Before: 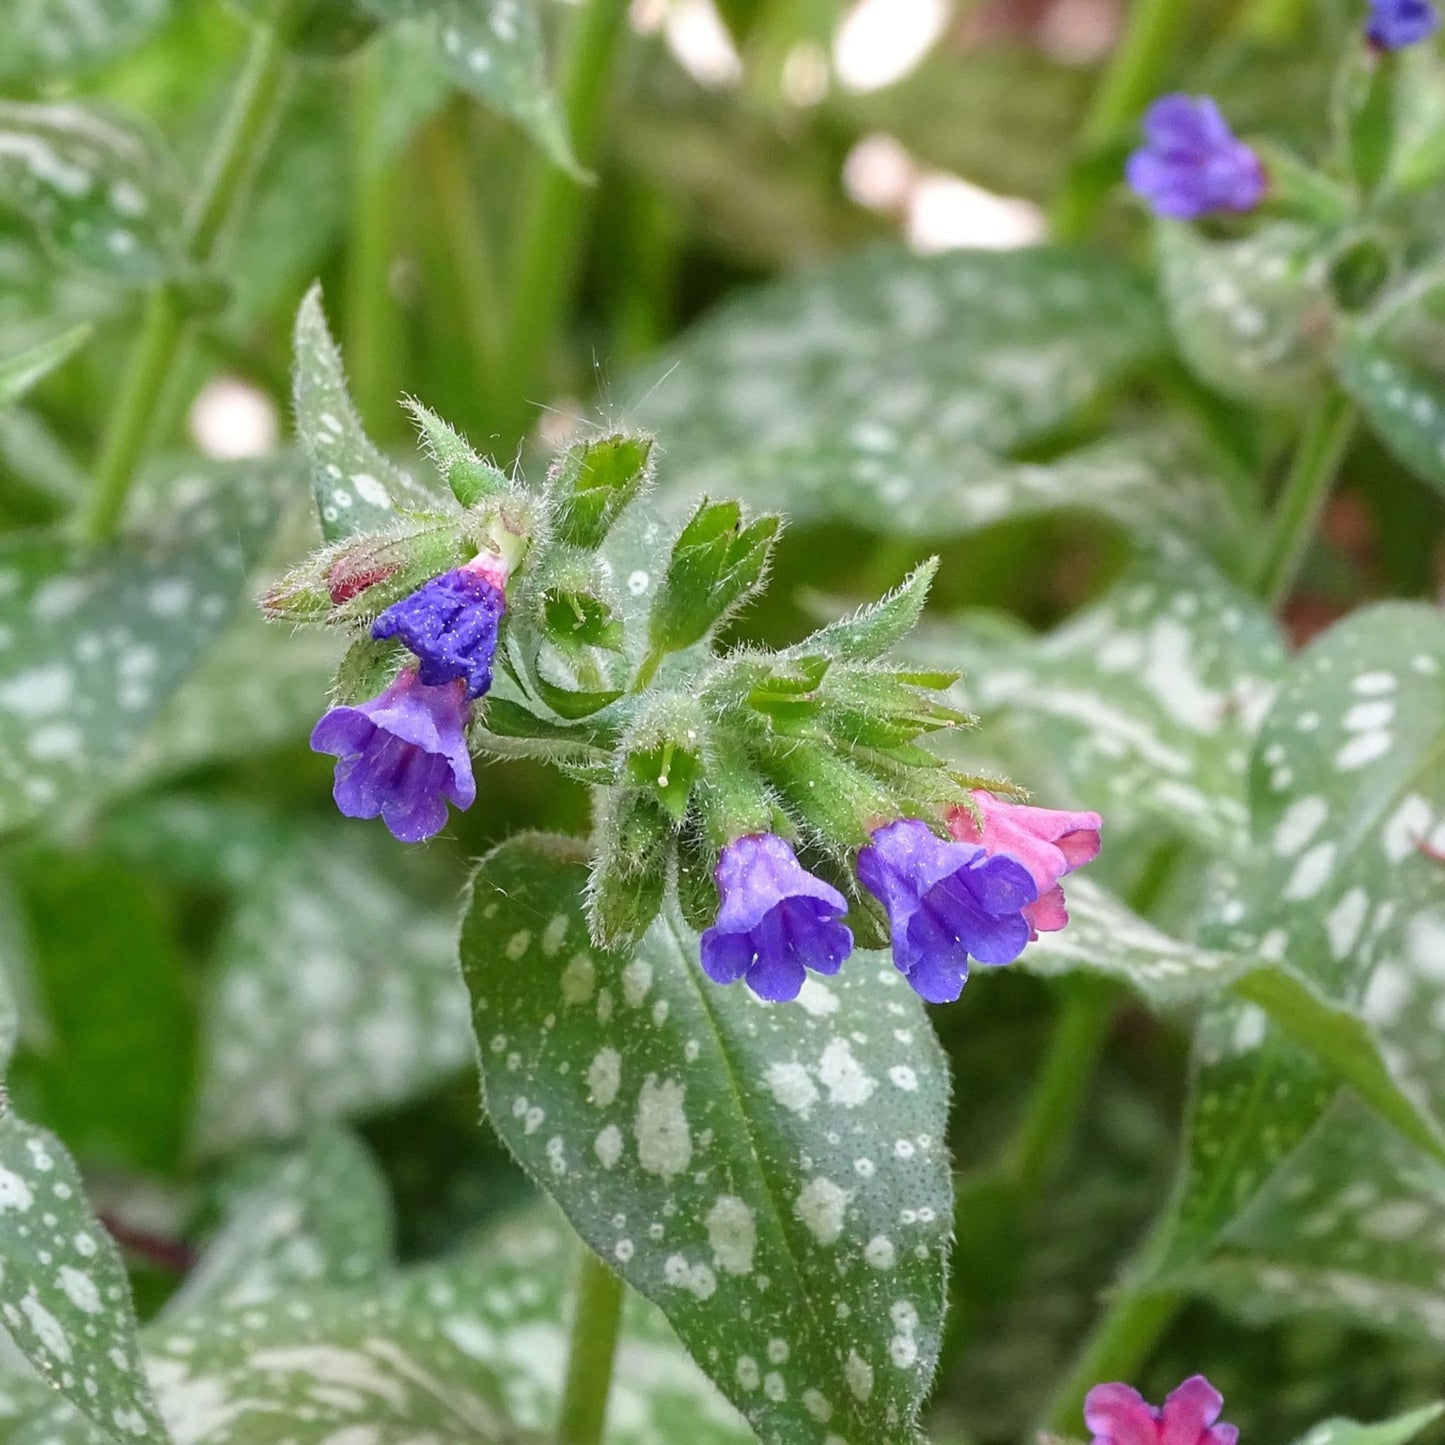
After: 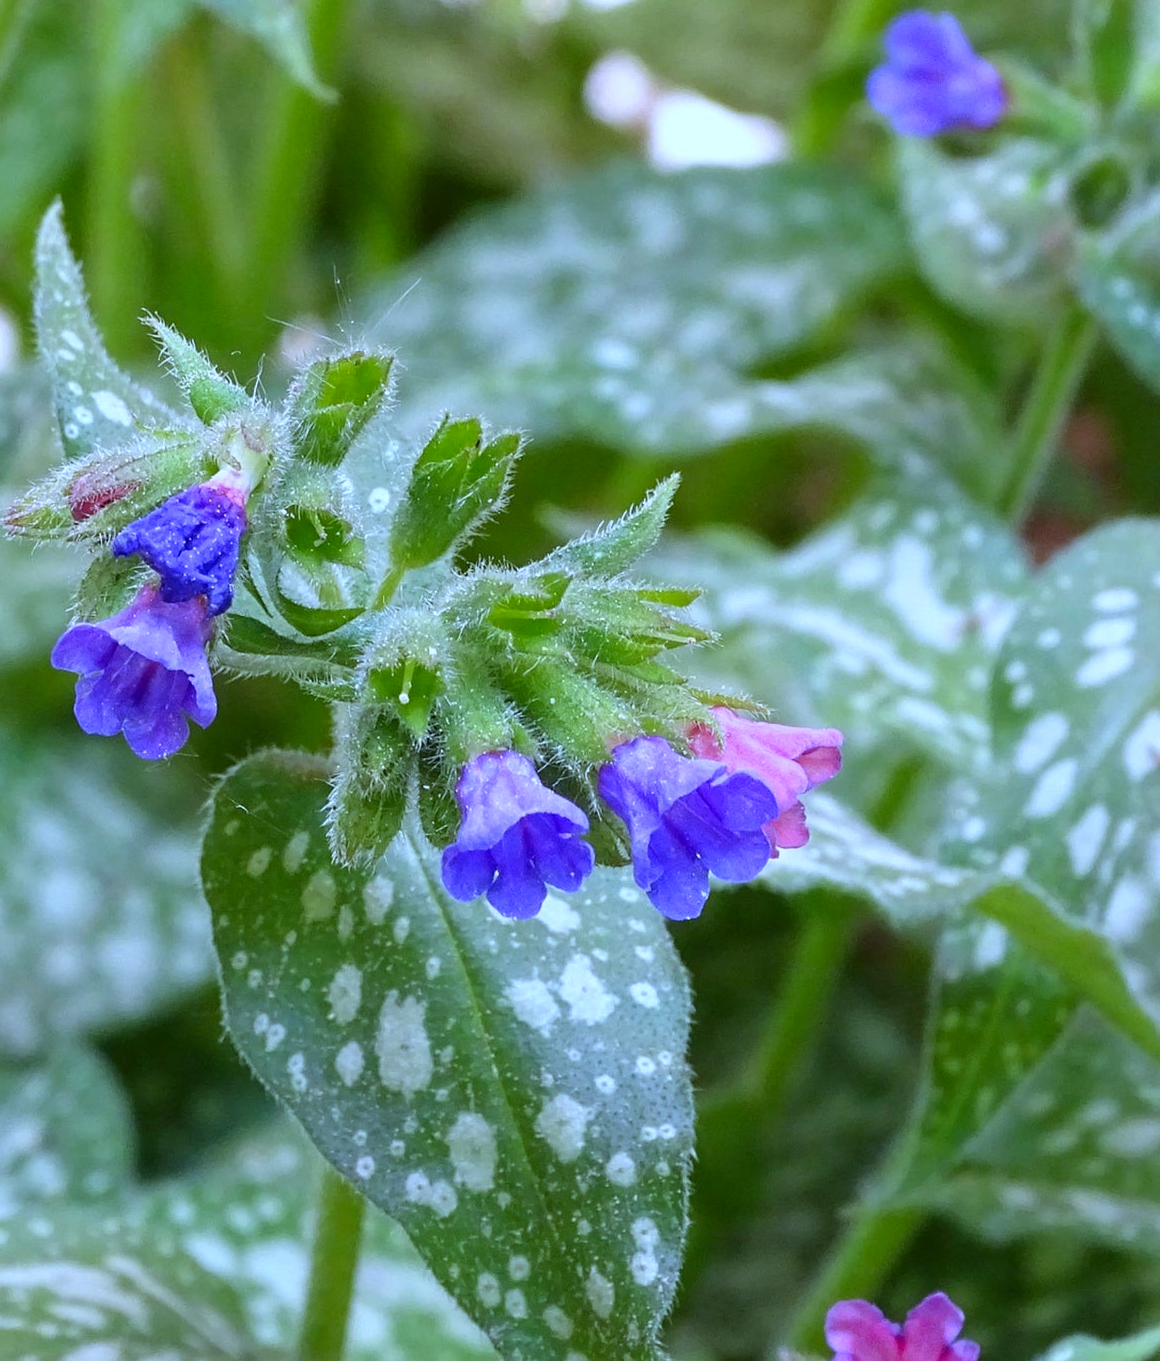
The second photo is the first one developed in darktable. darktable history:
crop and rotate: left 17.959%, top 5.771%, right 1.742%
white balance: red 0.871, blue 1.249
contrast brightness saturation: contrast 0.04, saturation 0.07
